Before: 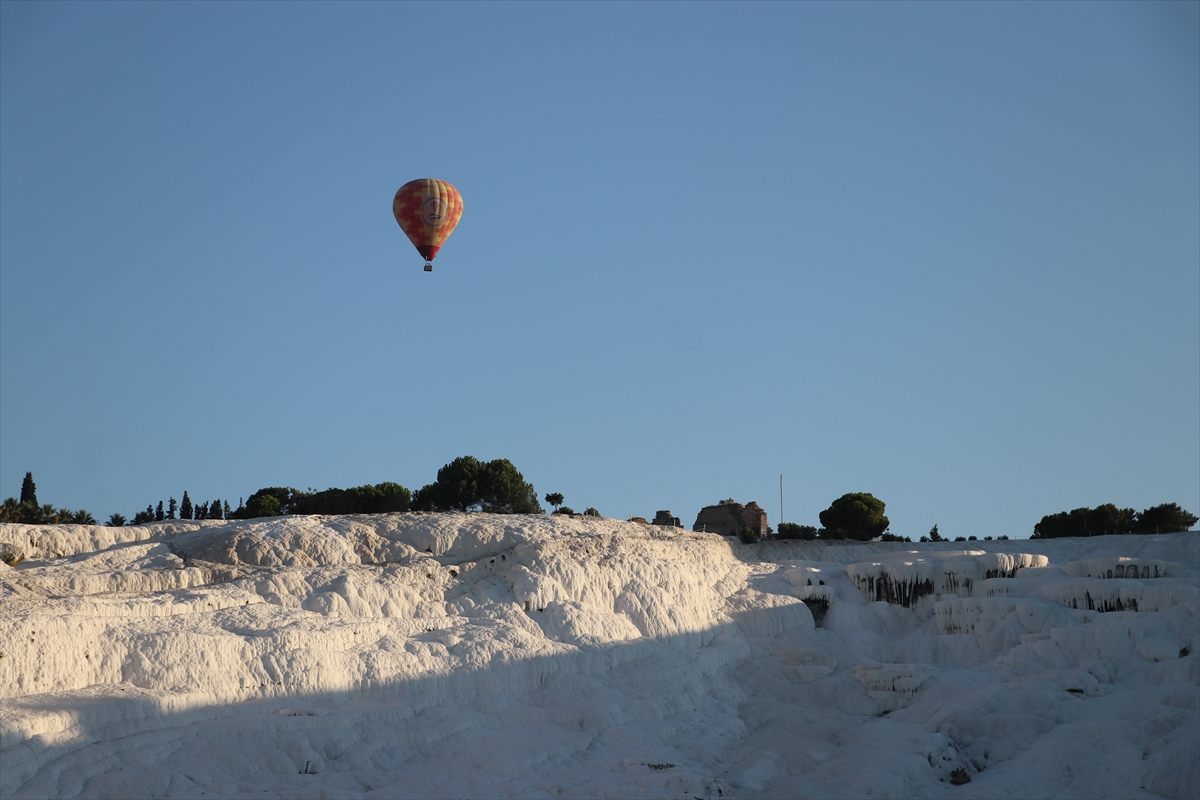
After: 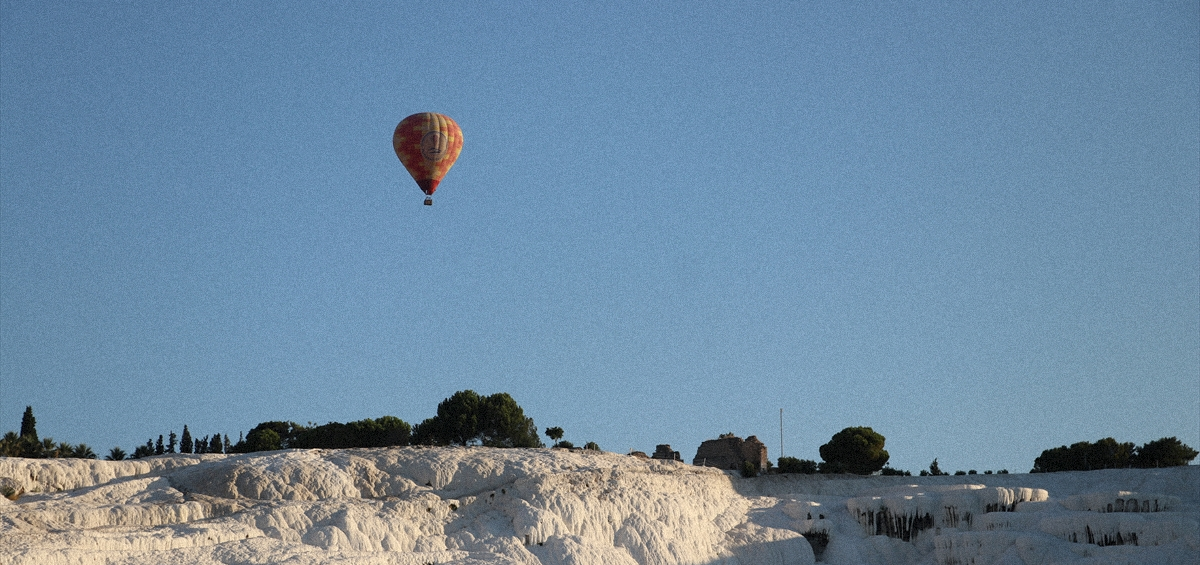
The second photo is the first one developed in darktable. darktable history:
grain: mid-tones bias 0%
crop and rotate: top 8.293%, bottom 20.996%
